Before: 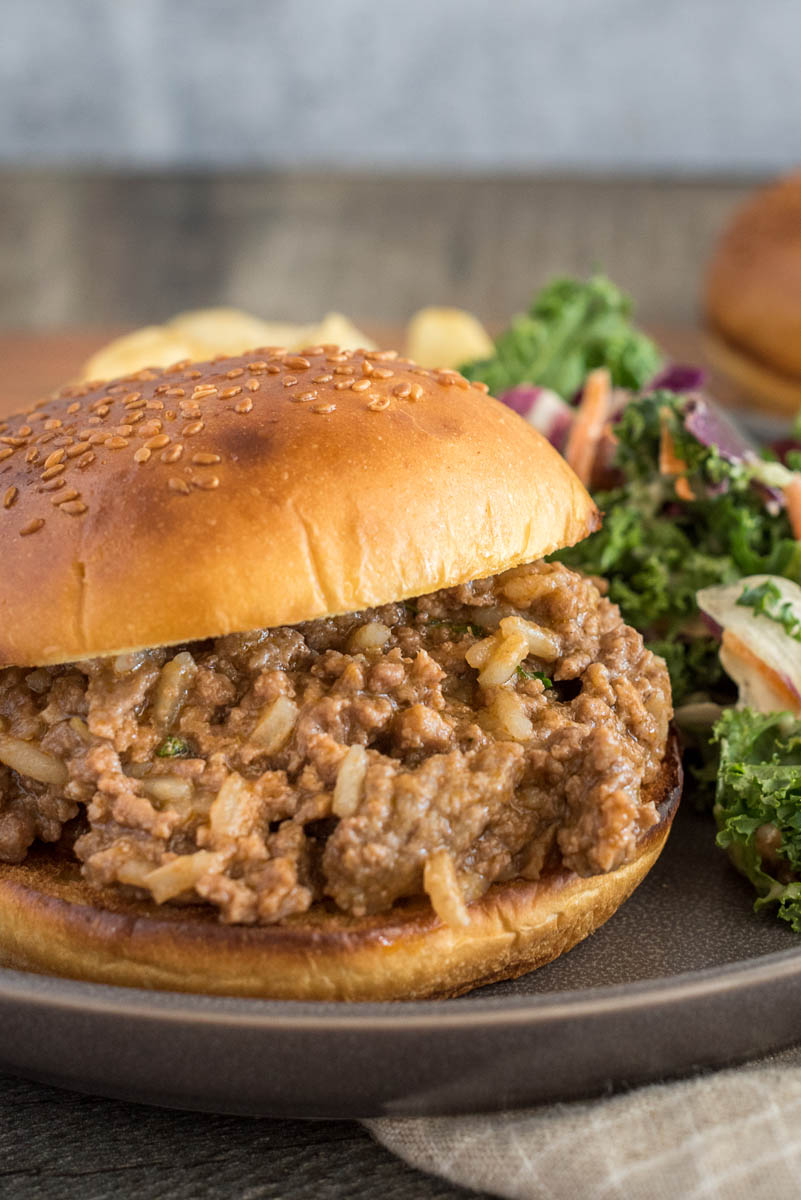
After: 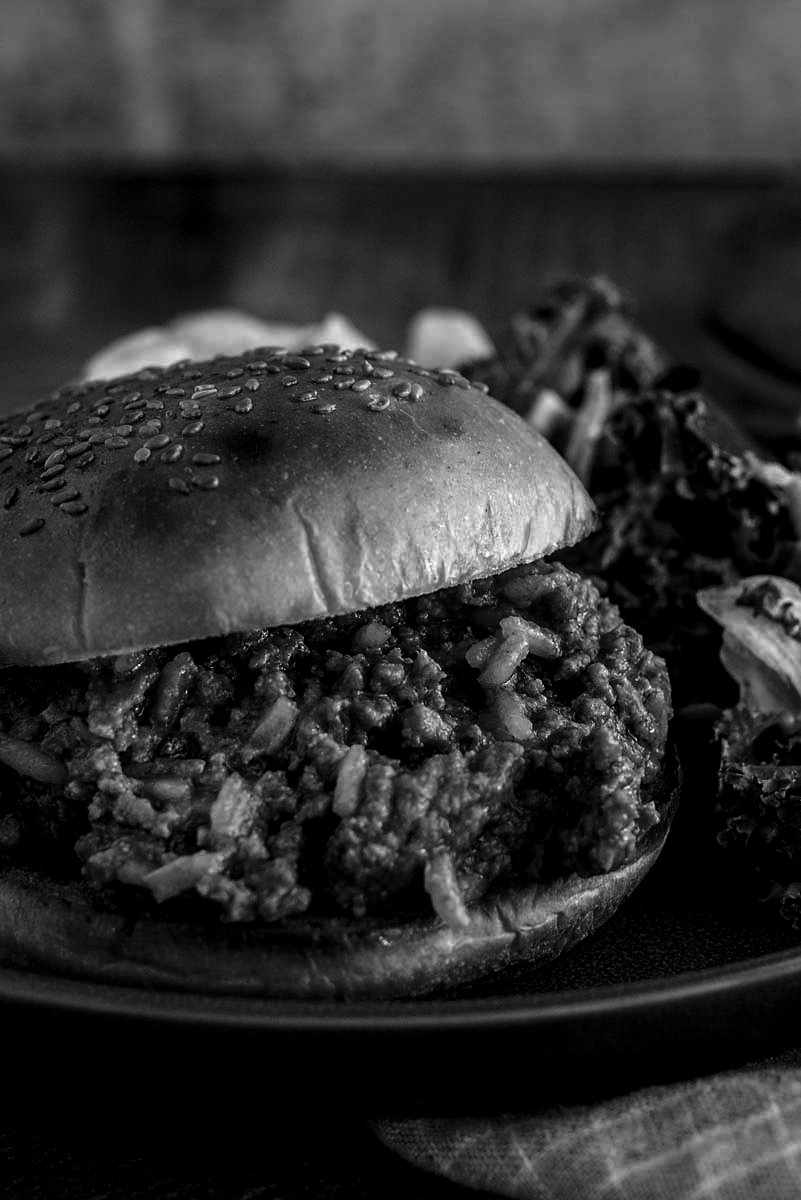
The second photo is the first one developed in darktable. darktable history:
sharpen: radius 1, threshold 1
contrast brightness saturation: contrast 0.02, brightness -1, saturation -1
velvia: on, module defaults
local contrast: detail 130%
